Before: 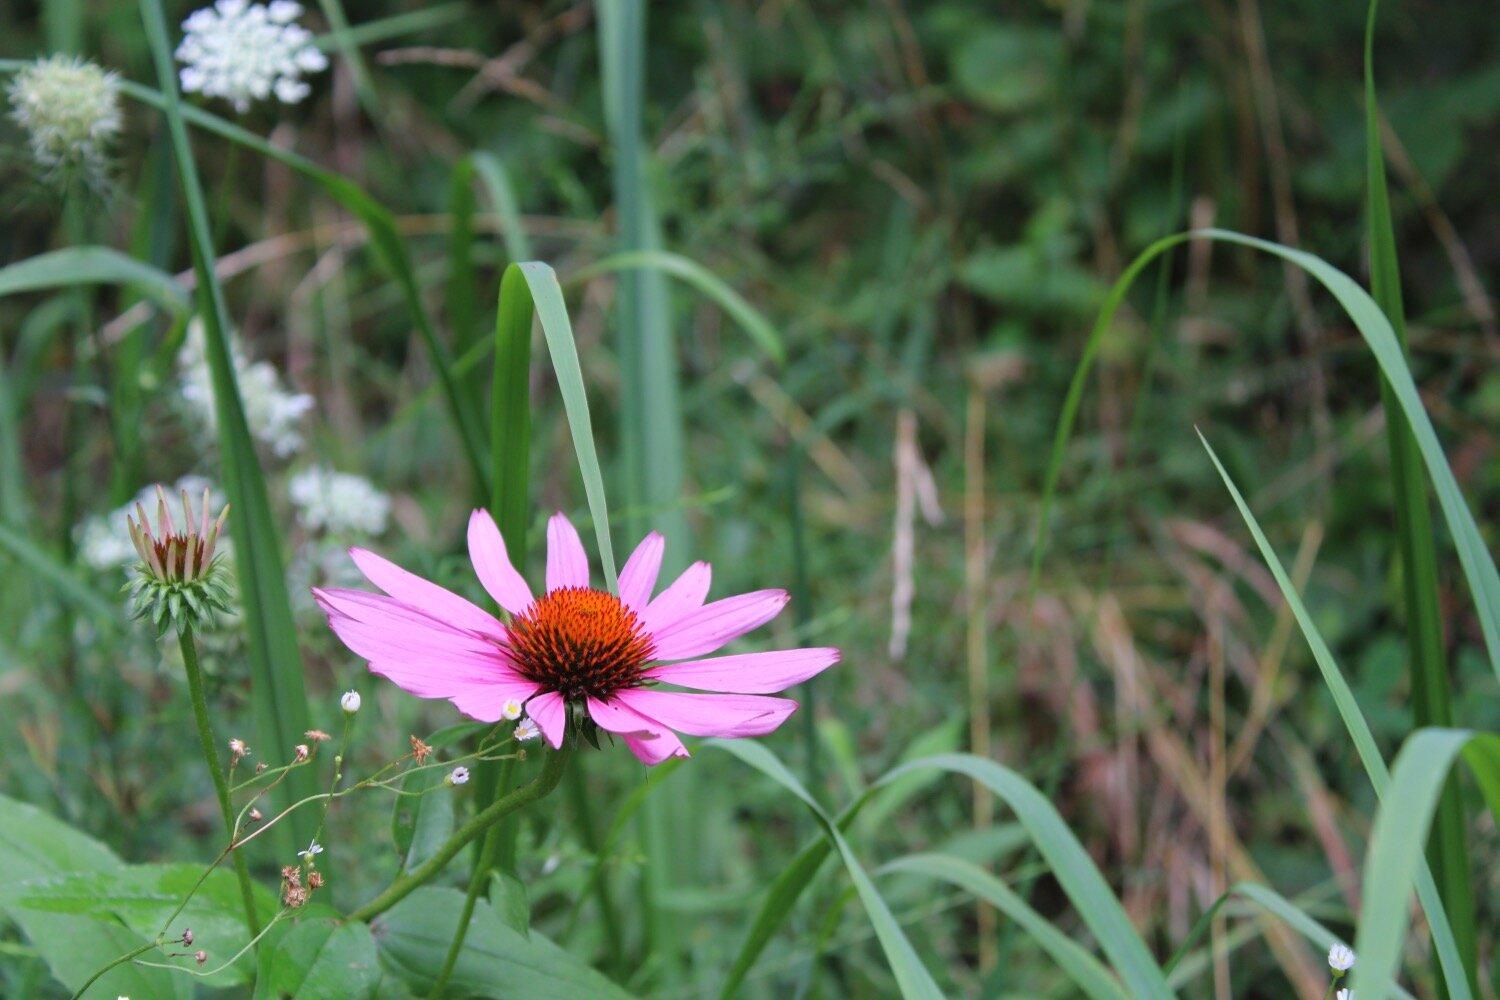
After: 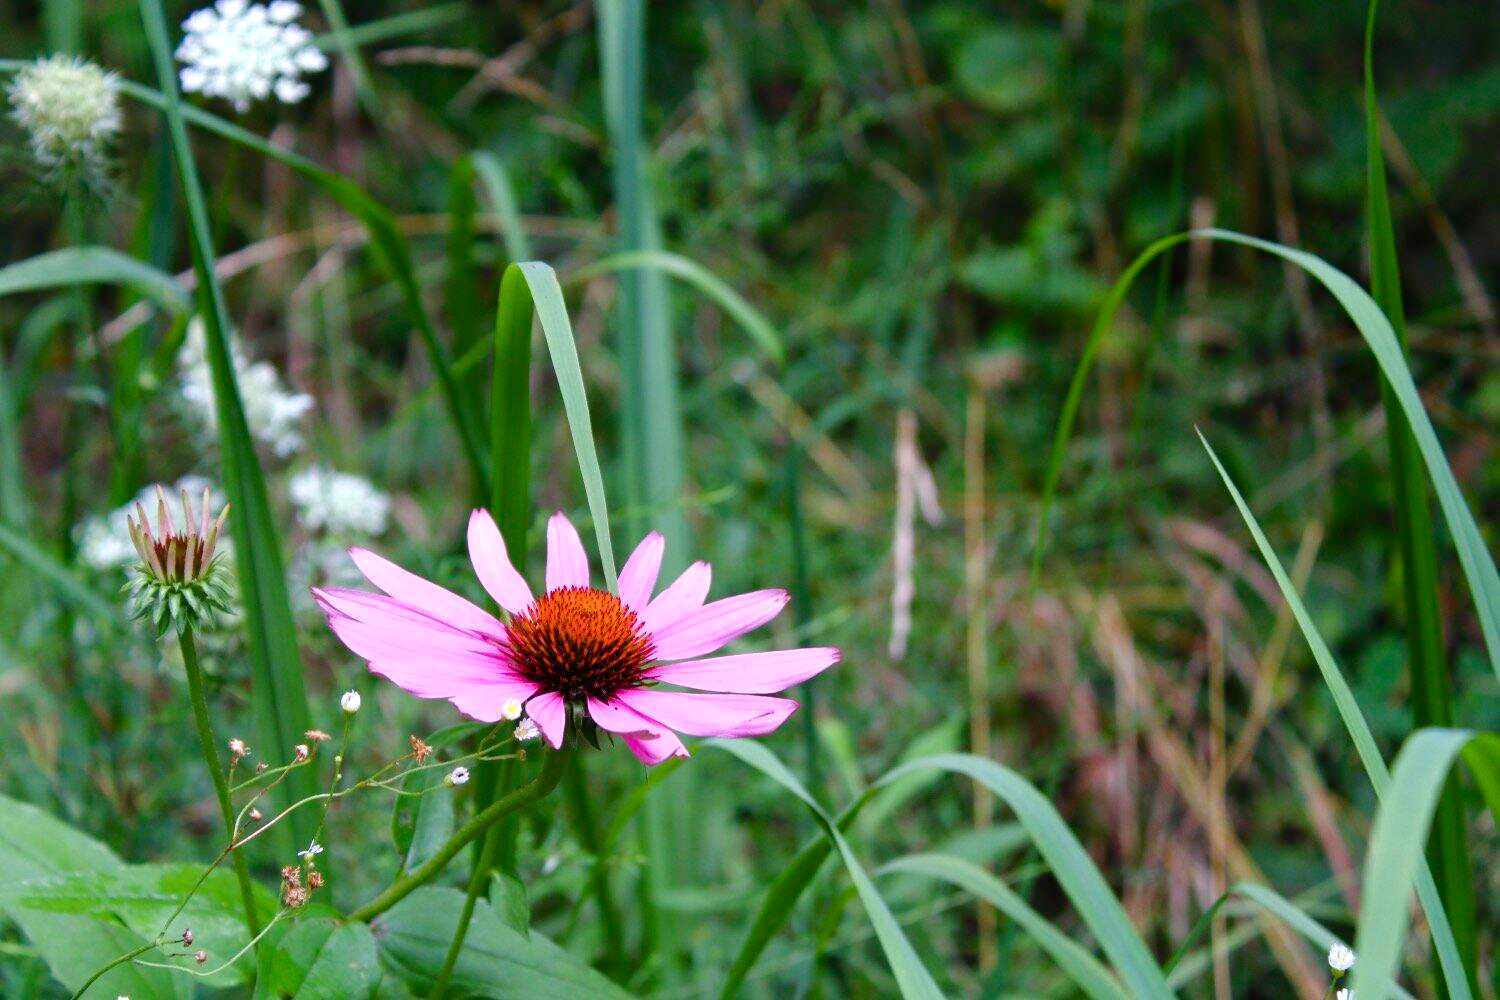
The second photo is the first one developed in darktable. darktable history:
color balance rgb: linear chroma grading › global chroma 15.566%, perceptual saturation grading › global saturation 20%, perceptual saturation grading › highlights -49.727%, perceptual saturation grading › shadows 24.471%, global vibrance 25.019%, contrast 19.84%
